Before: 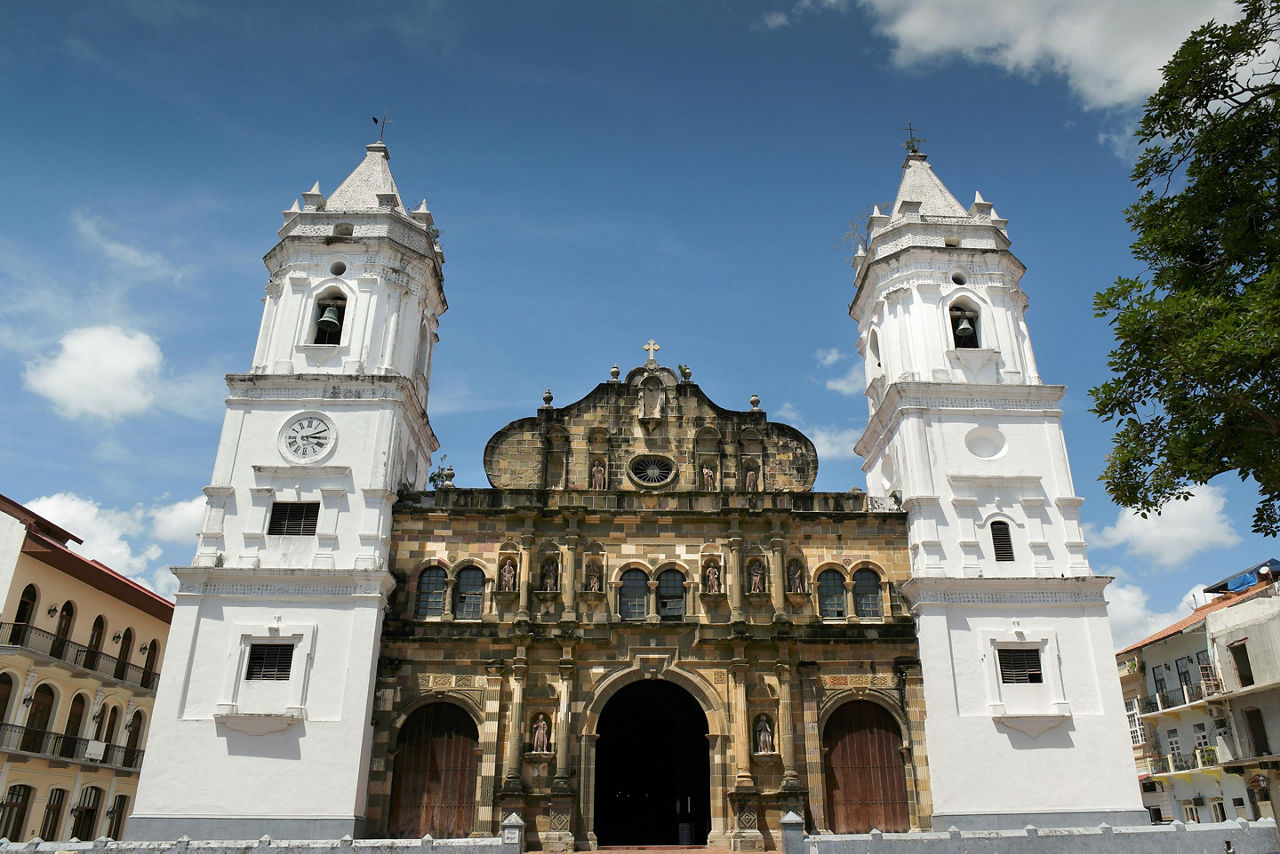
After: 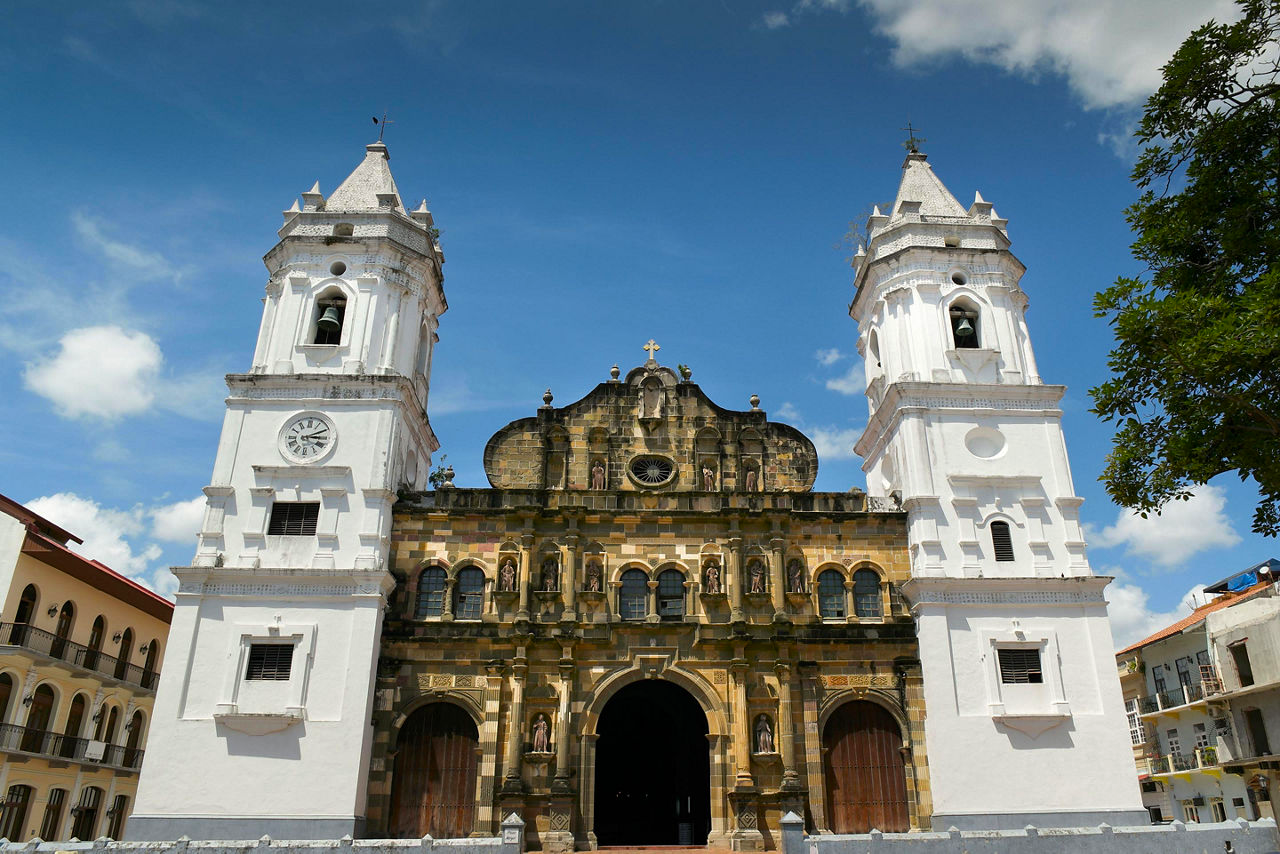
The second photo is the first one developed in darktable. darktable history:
base curve: curves: ch0 [(0, 0) (0.303, 0.277) (1, 1)], preserve colors none
color balance rgb: perceptual saturation grading › global saturation 30.095%
